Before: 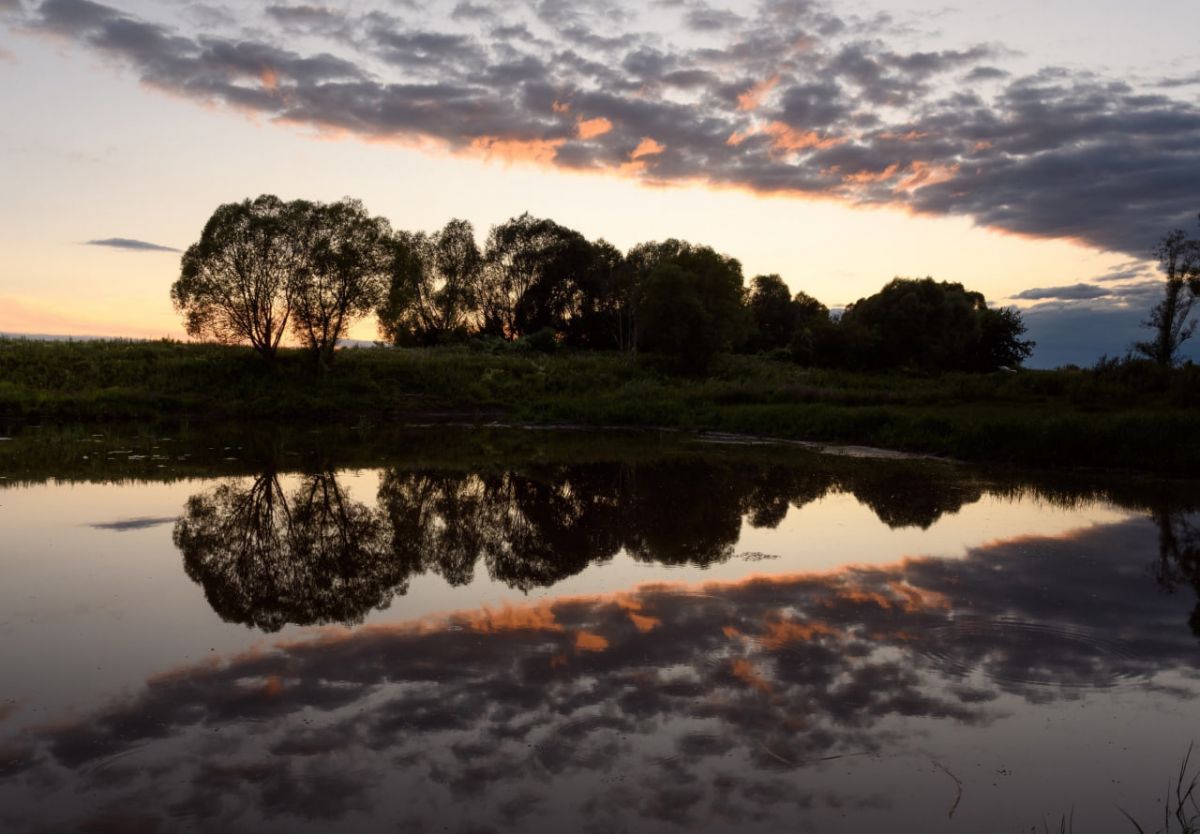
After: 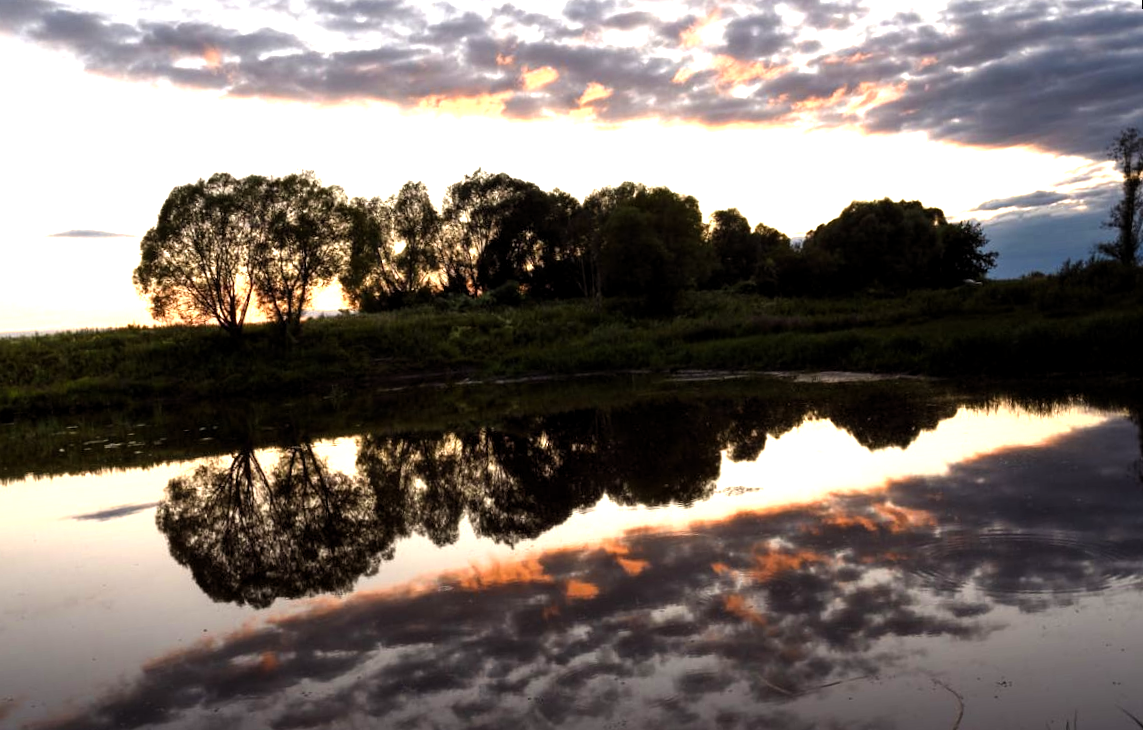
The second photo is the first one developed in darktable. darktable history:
rotate and perspective: rotation -5°, crop left 0.05, crop right 0.952, crop top 0.11, crop bottom 0.89
levels: levels [0.012, 0.367, 0.697]
